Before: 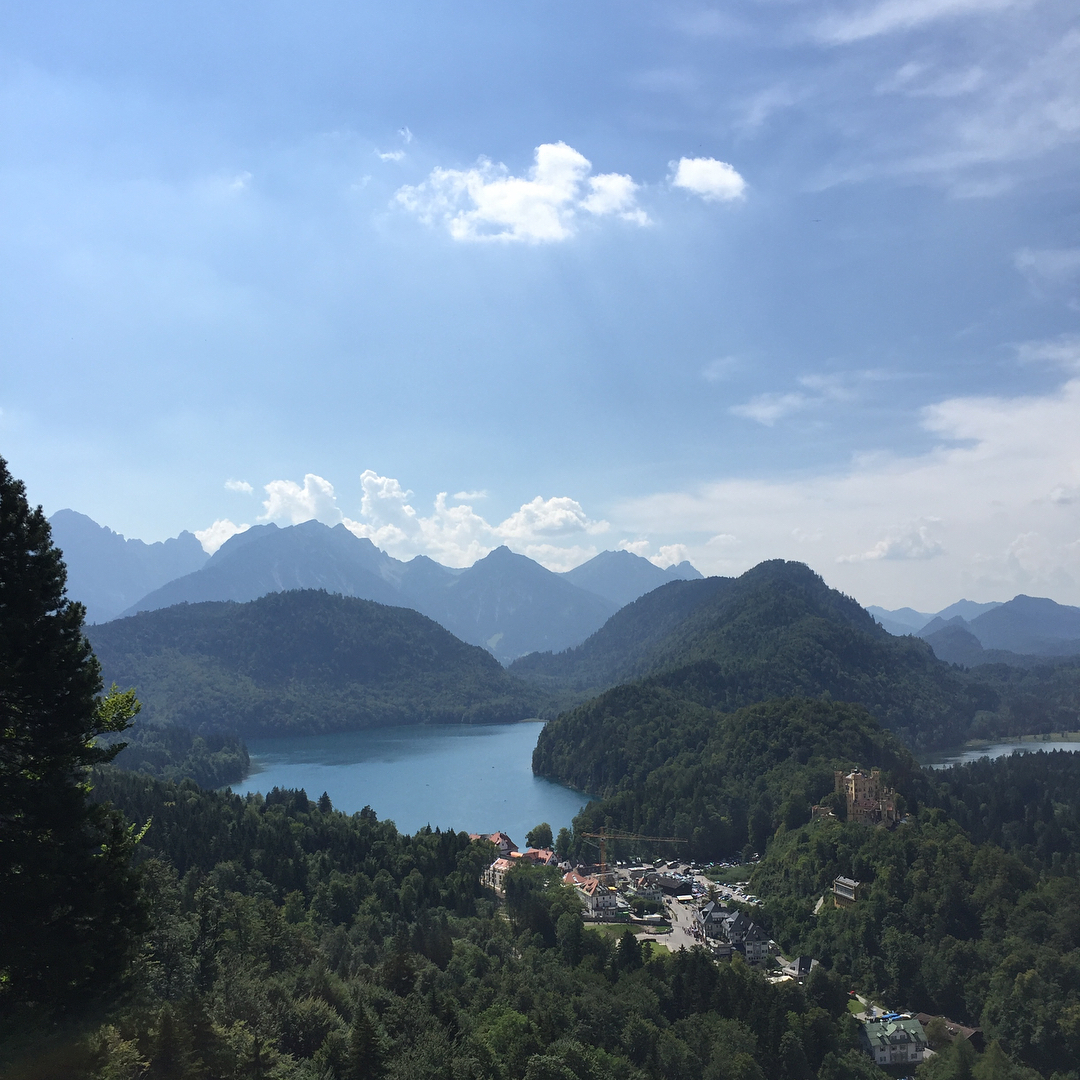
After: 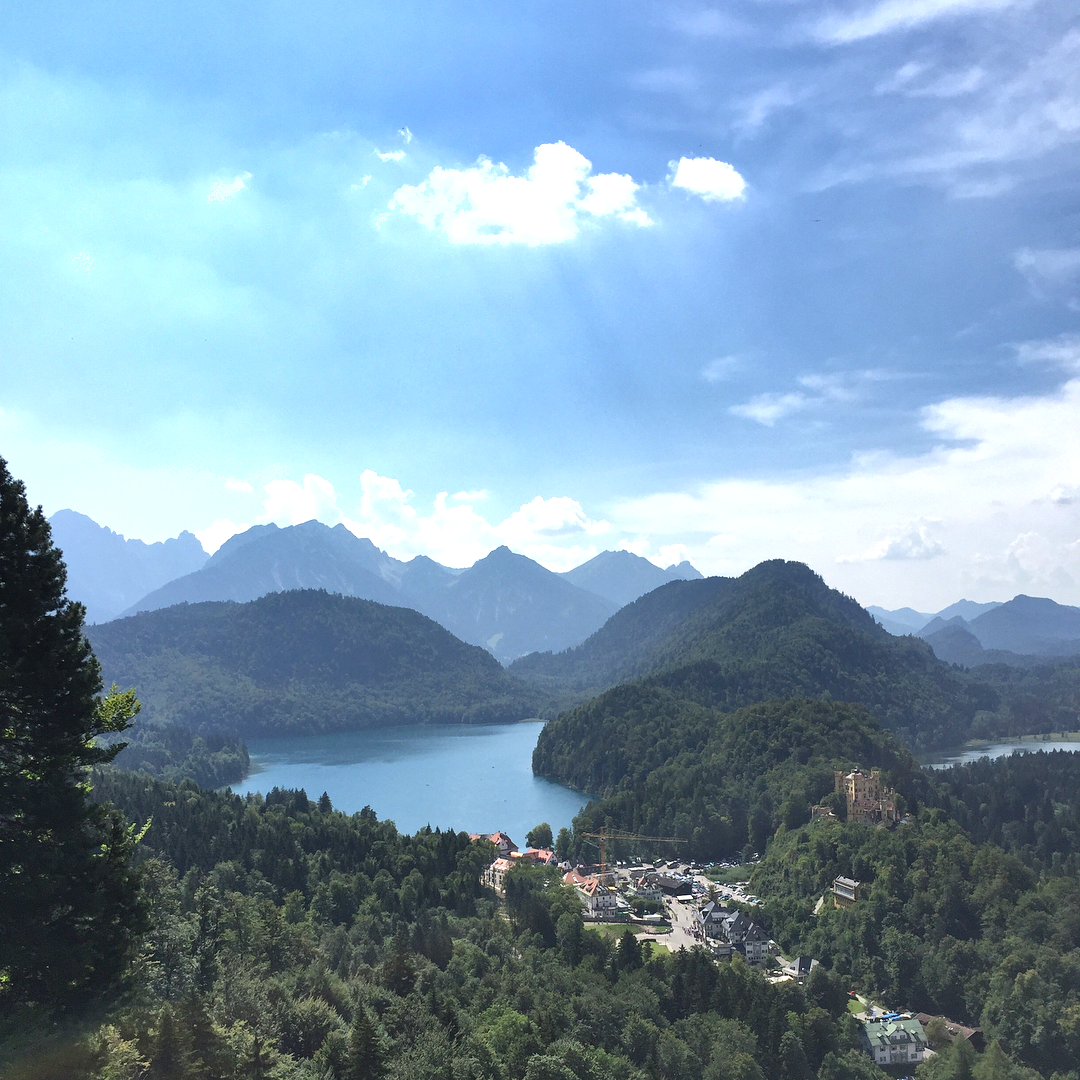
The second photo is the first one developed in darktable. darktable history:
exposure: exposure 0.608 EV, compensate exposure bias true, compensate highlight preservation false
shadows and highlights: soften with gaussian
